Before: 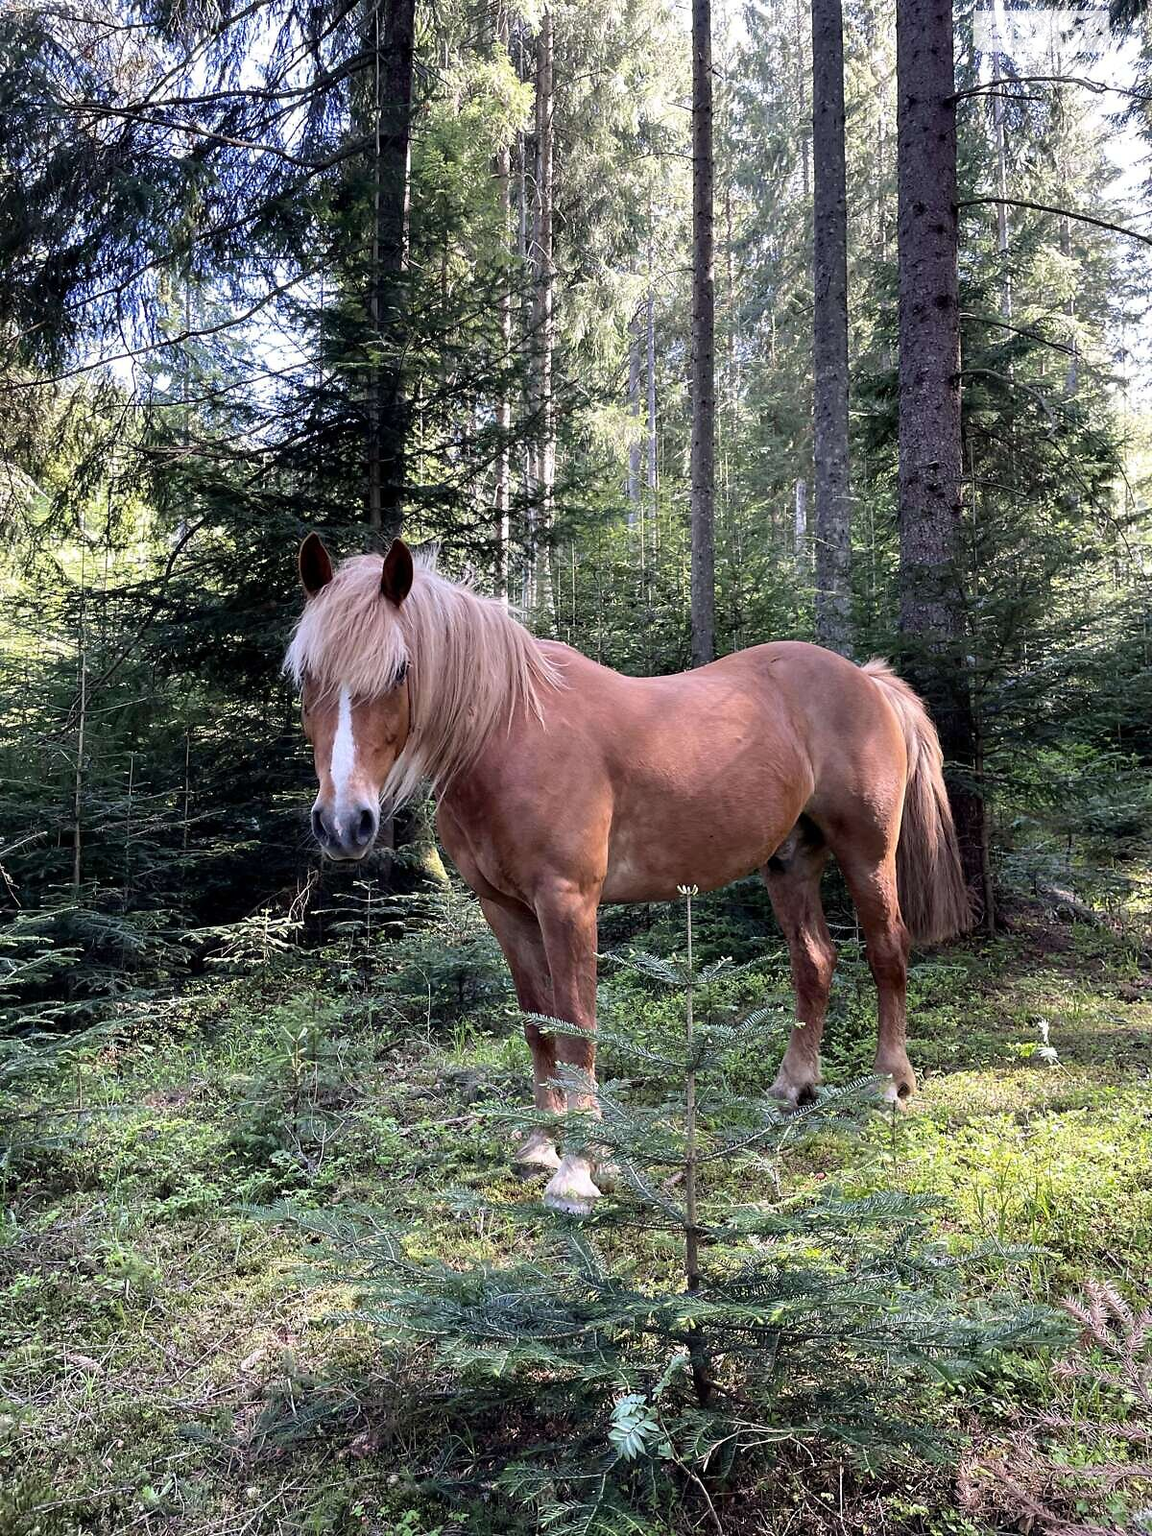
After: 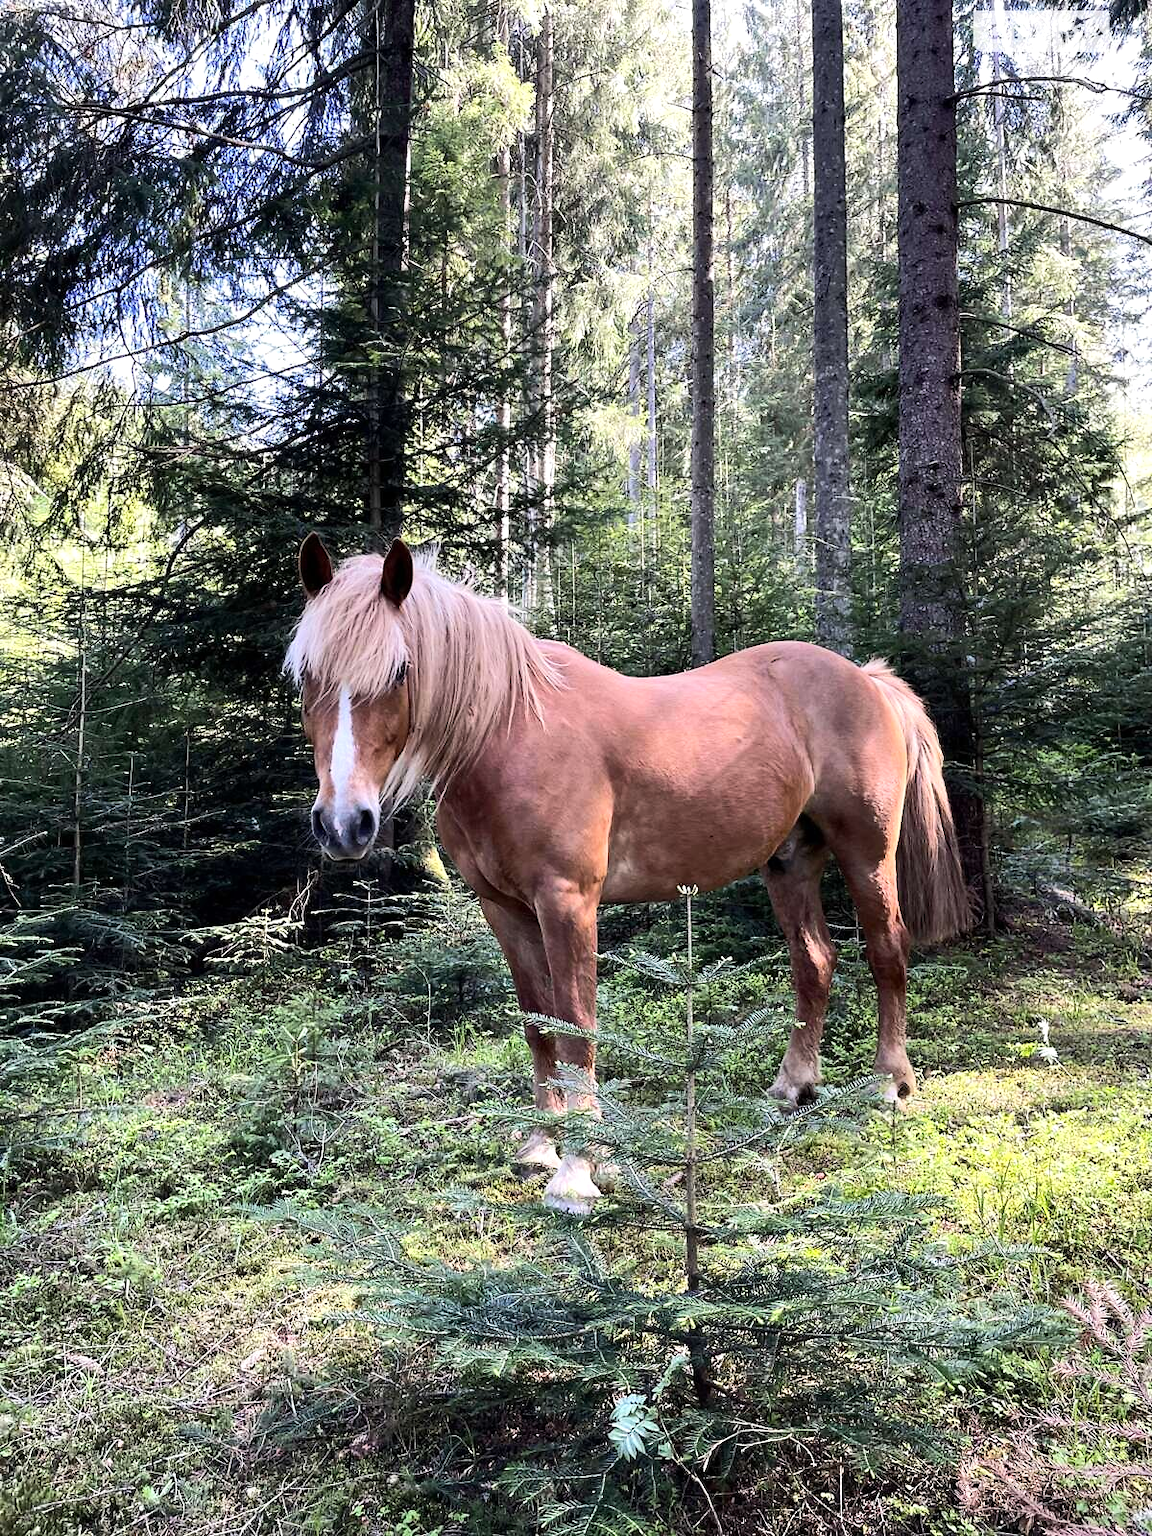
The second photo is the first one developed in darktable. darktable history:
tone equalizer: -8 EV 0.015 EV, -7 EV -0.01 EV, -6 EV 0.006 EV, -5 EV 0.034 EV, -4 EV 0.306 EV, -3 EV 0.612 EV, -2 EV 0.562 EV, -1 EV 0.192 EV, +0 EV 0.021 EV, edges refinement/feathering 500, mask exposure compensation -1.57 EV, preserve details no
